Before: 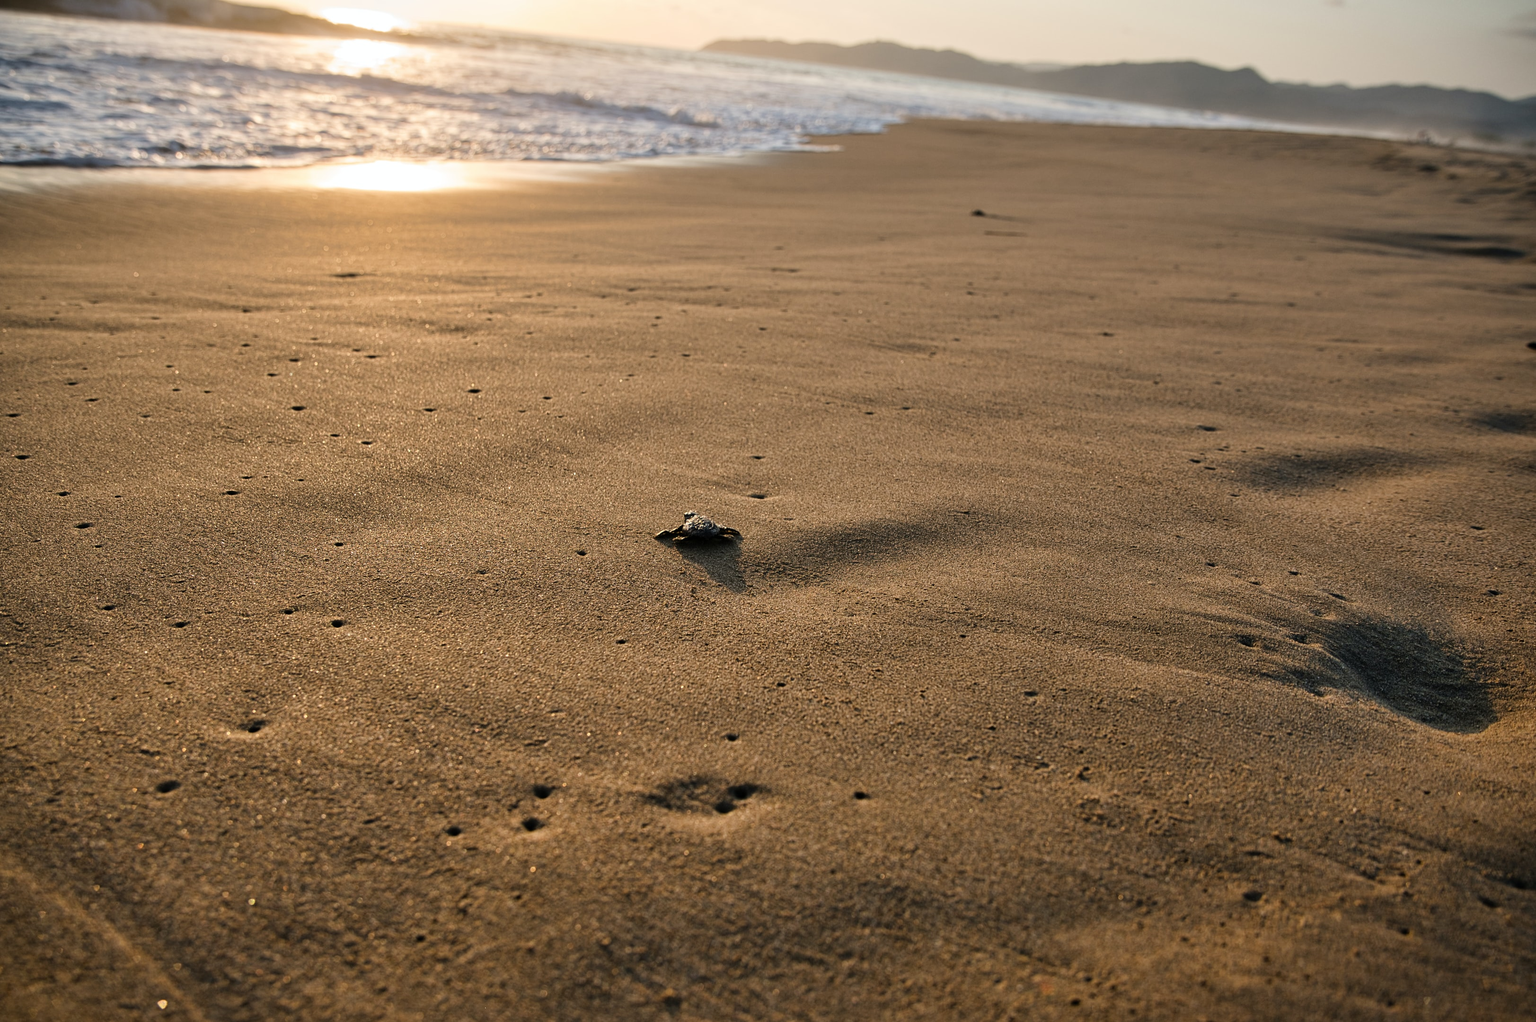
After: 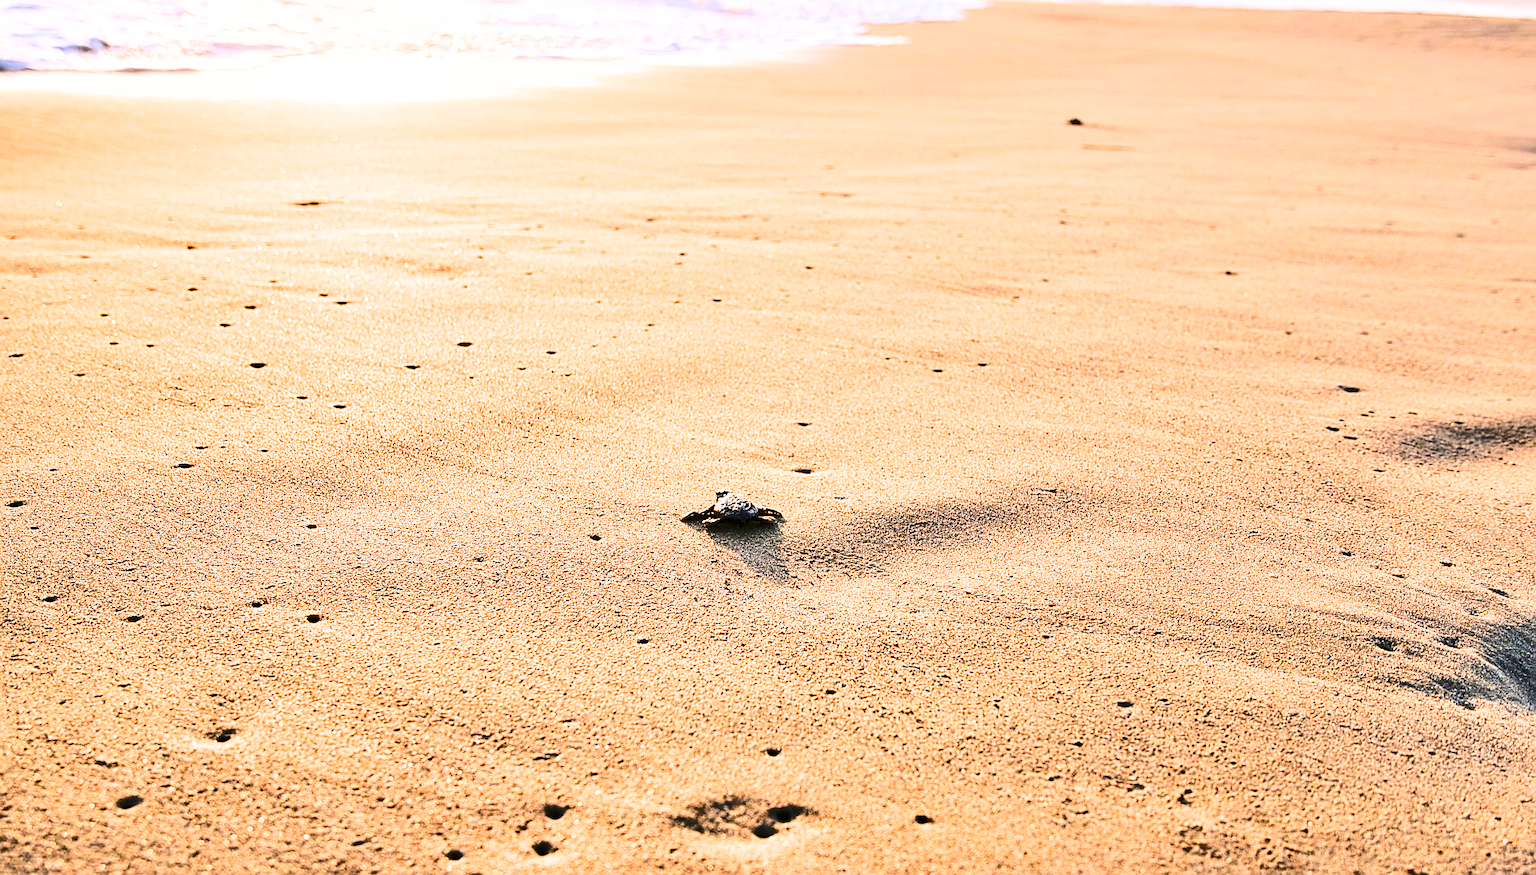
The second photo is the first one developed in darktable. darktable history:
crop and rotate: left 2.425%, top 11.305%, right 9.6%, bottom 15.08%
filmic rgb: middle gray luminance 4.29%, black relative exposure -13 EV, white relative exposure 5 EV, threshold 6 EV, target black luminance 0%, hardness 5.19, latitude 59.69%, contrast 0.767, highlights saturation mix 5%, shadows ↔ highlights balance 25.95%, add noise in highlights 0, color science v3 (2019), use custom middle-gray values true, iterations of high-quality reconstruction 0, contrast in highlights soft, enable highlight reconstruction true
white balance: red 1.05, blue 1.072
exposure: exposure 0.636 EV, compensate highlight preservation false
sharpen: on, module defaults
rotate and perspective: rotation 0.074°, lens shift (vertical) 0.096, lens shift (horizontal) -0.041, crop left 0.043, crop right 0.952, crop top 0.024, crop bottom 0.979
contrast brightness saturation: contrast 0.4, brightness 0.1, saturation 0.21
shadows and highlights: shadows 12, white point adjustment 1.2, soften with gaussian
